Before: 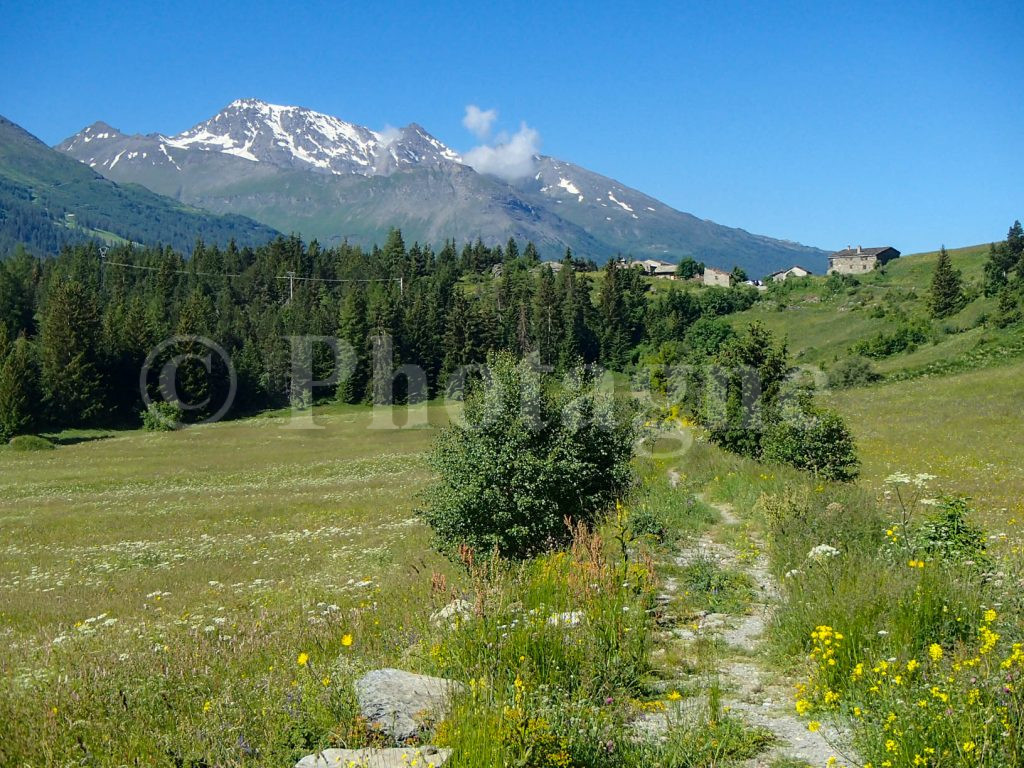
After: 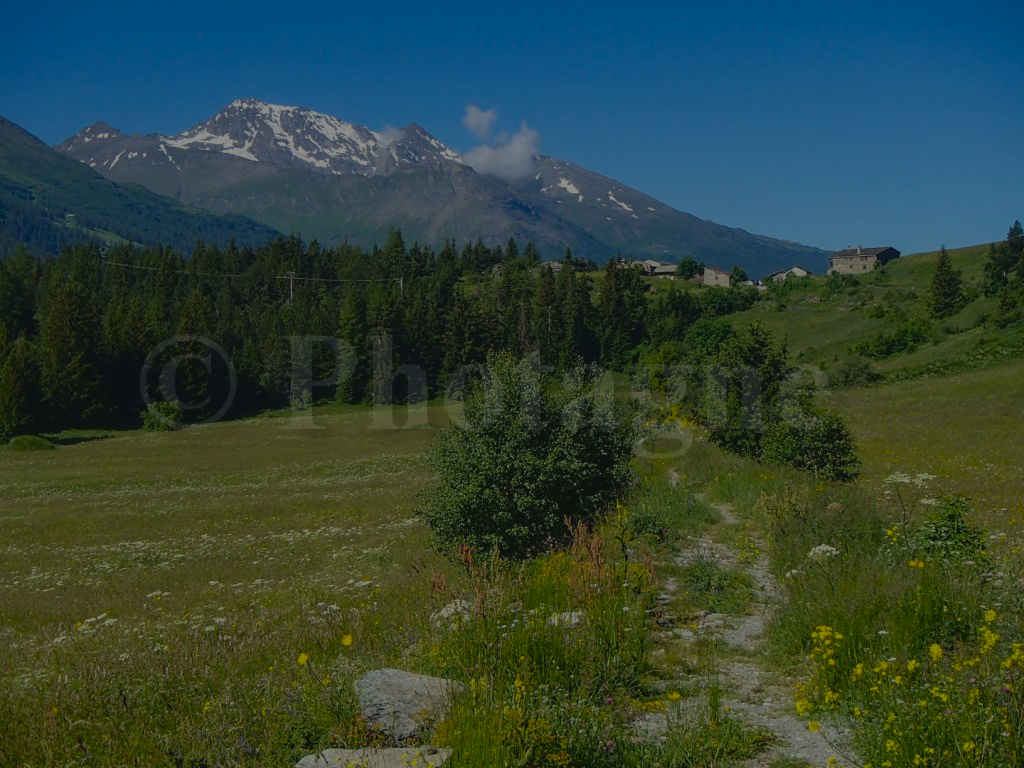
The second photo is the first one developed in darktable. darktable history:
contrast brightness saturation: contrast -0.19, brightness -0.19, saturation -0.04
exposure: exposure -0.5 EV
